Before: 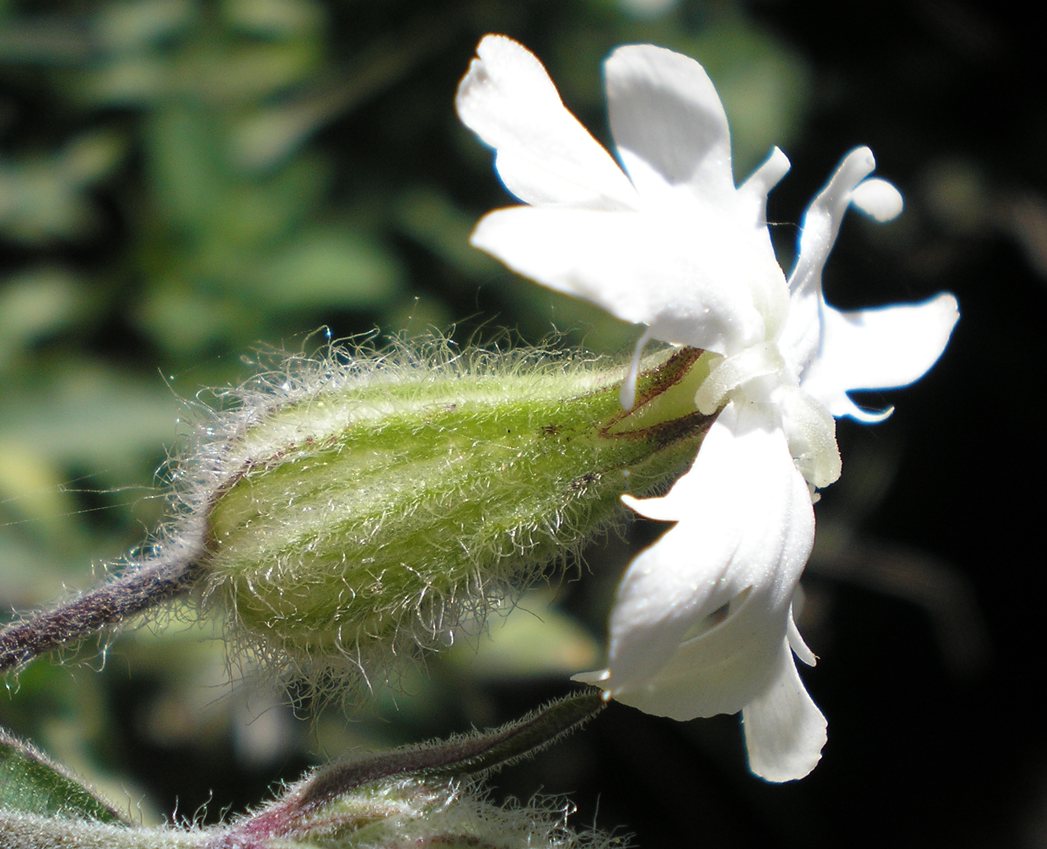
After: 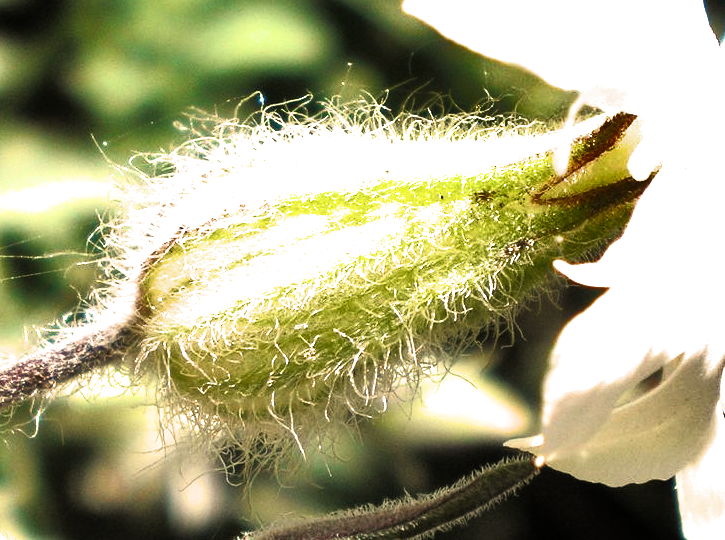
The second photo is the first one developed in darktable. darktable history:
filmic rgb: black relative exposure -9.08 EV, white relative exposure 2.3 EV, hardness 7.49
exposure: black level correction 0, exposure 1.379 EV, compensate exposure bias true, compensate highlight preservation false
crop: left 6.488%, top 27.668%, right 24.183%, bottom 8.656%
white balance: red 1.123, blue 0.83
shadows and highlights: radius 118.69, shadows 42.21, highlights -61.56, soften with gaussian
